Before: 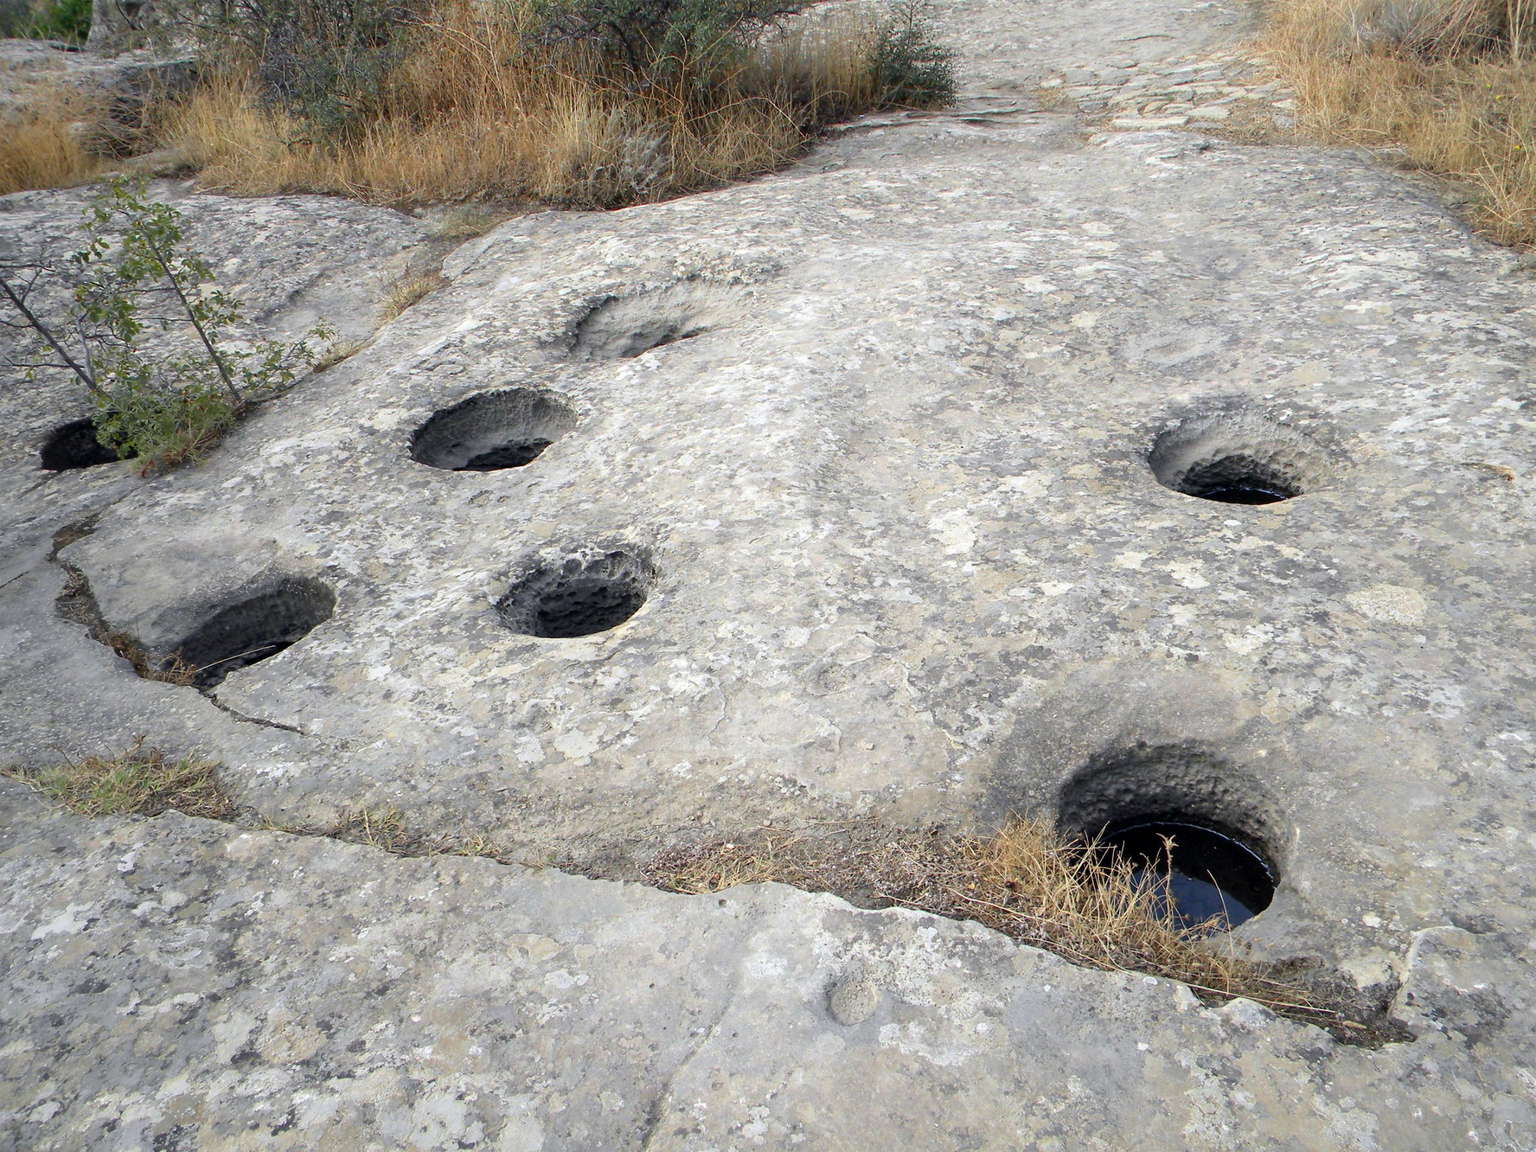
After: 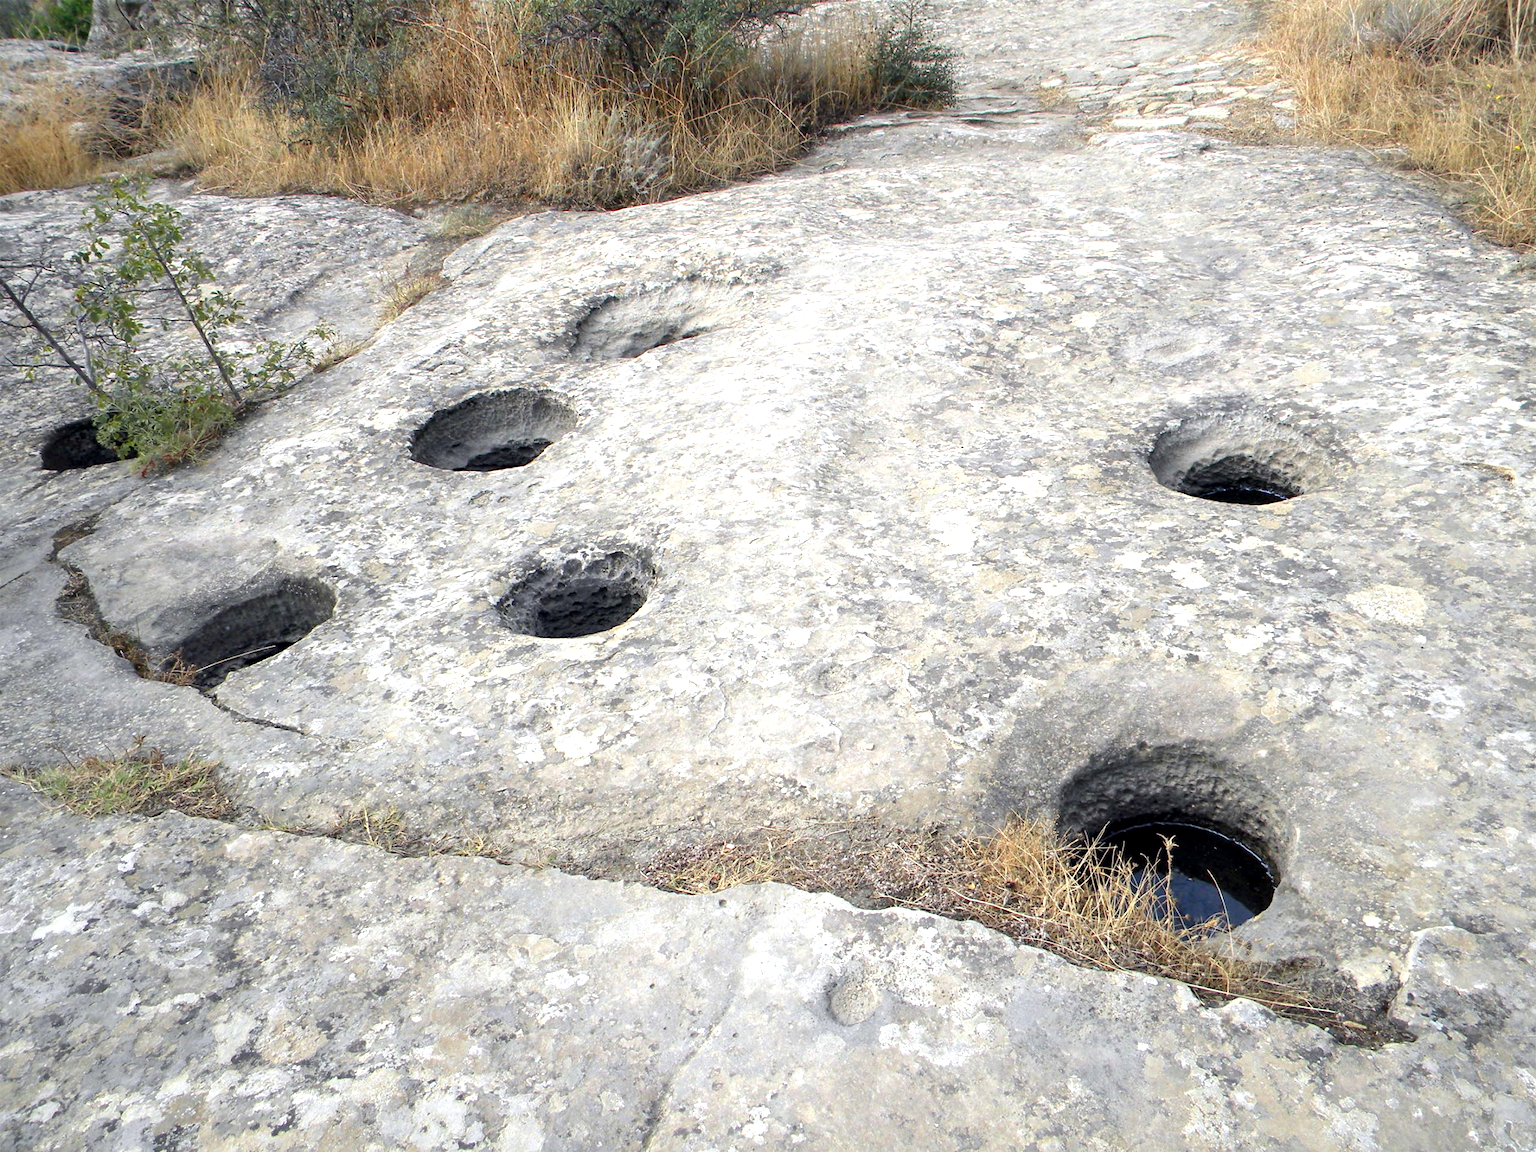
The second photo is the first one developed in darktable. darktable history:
exposure: black level correction 0, exposure 0.5 EV, compensate exposure bias true, compensate highlight preservation false
local contrast: highlights 100%, shadows 100%, detail 120%, midtone range 0.2
